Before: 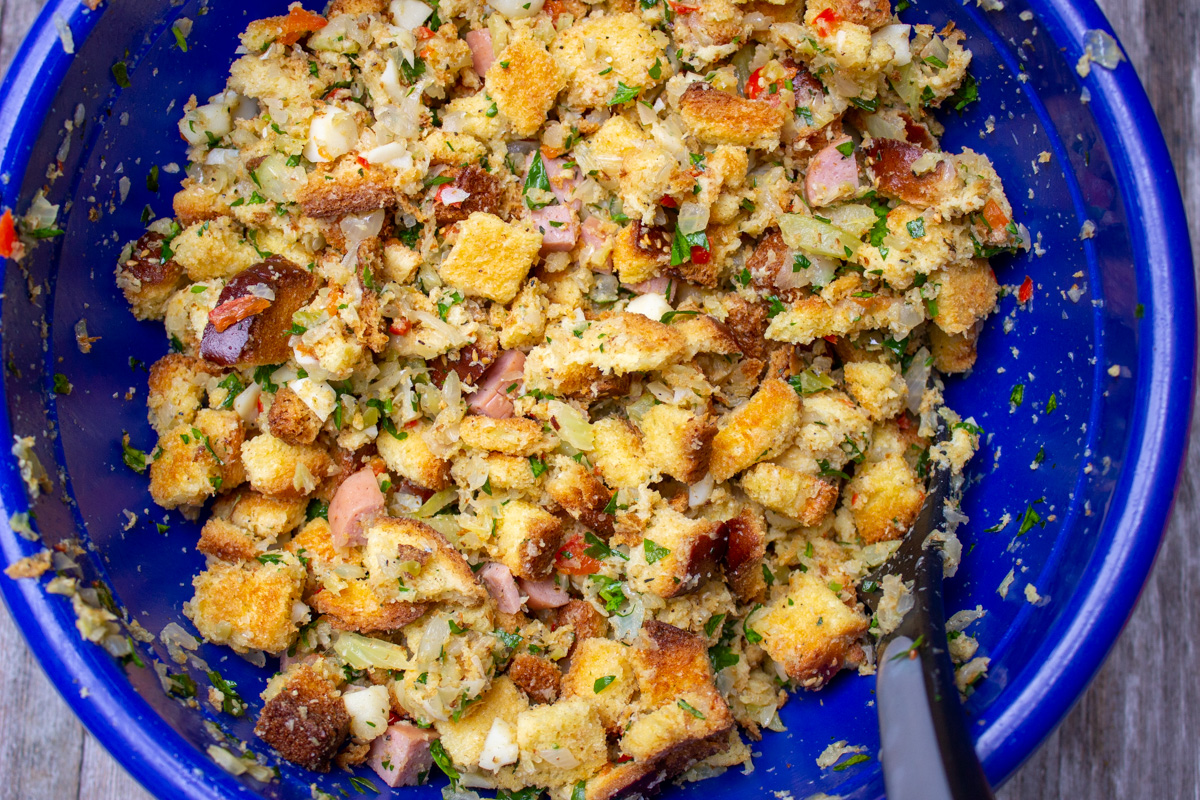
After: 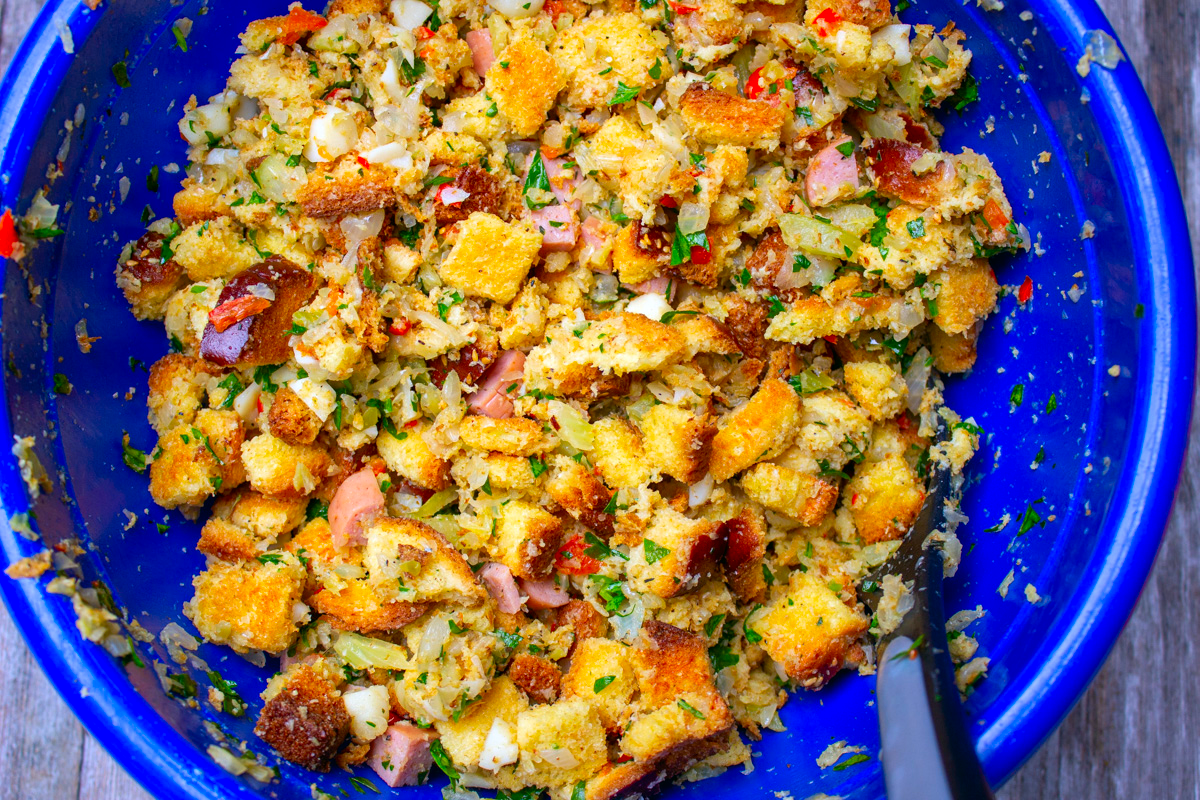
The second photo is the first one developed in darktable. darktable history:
color correction: highlights a* -7.33, highlights b* 1.26, shadows a* -3.55, saturation 1.4
white balance: red 1.05, blue 1.072
